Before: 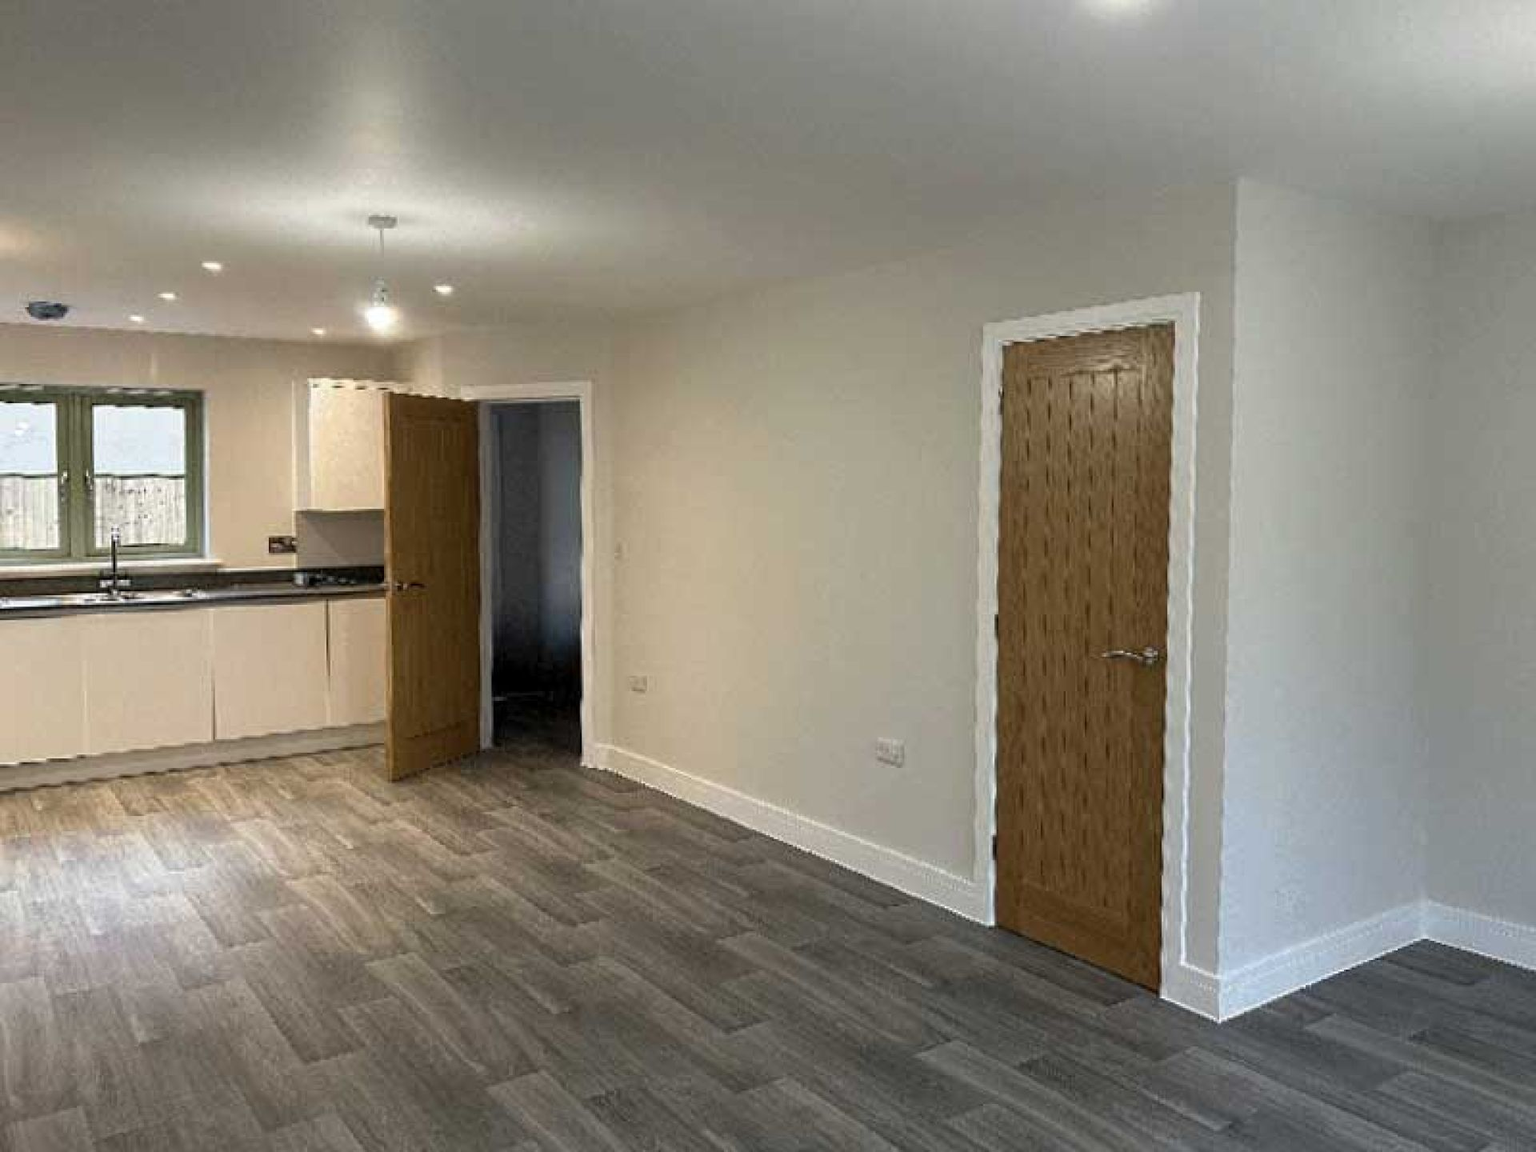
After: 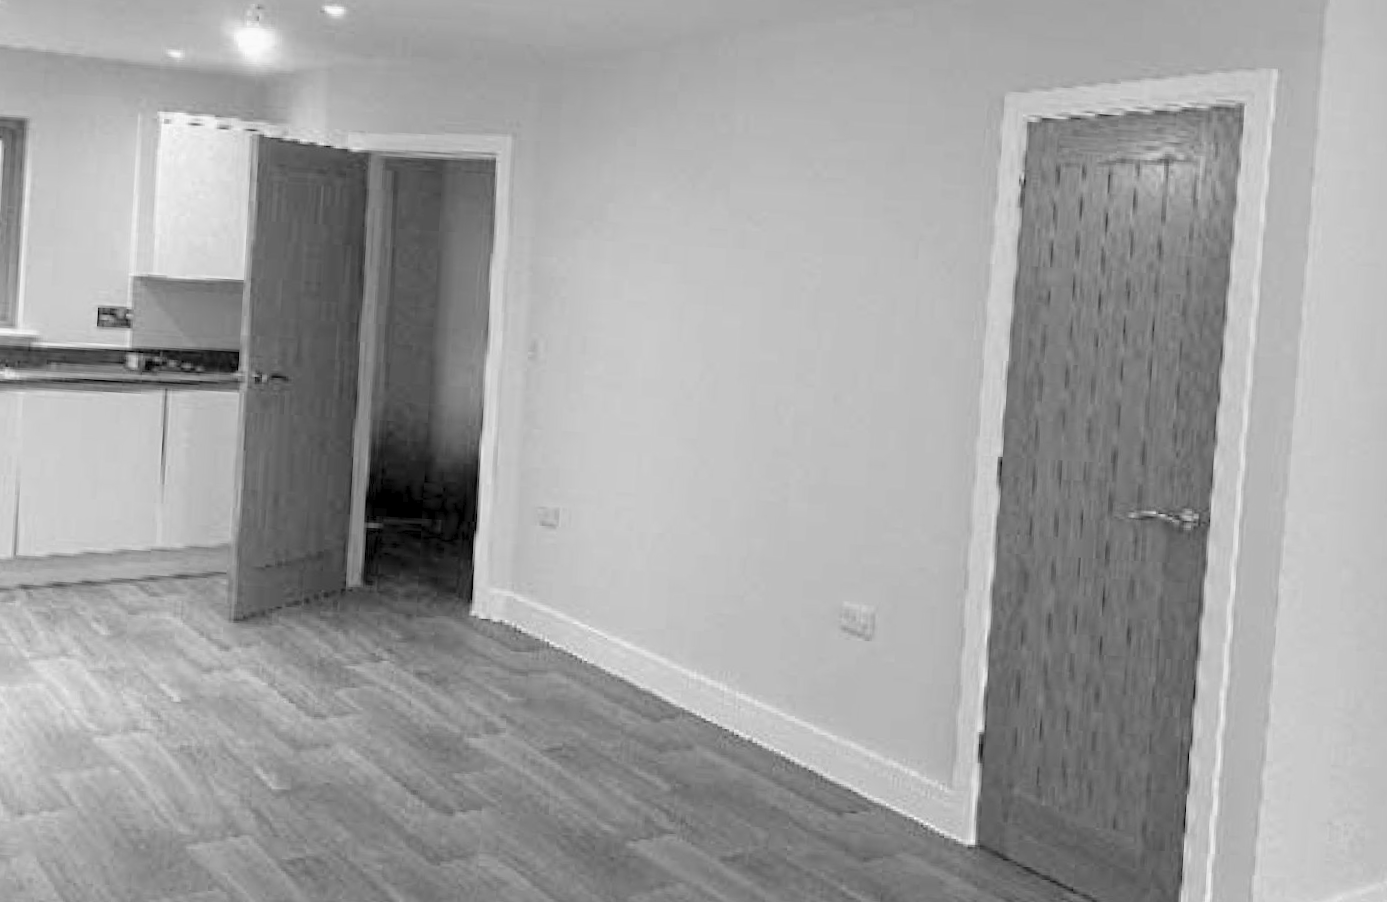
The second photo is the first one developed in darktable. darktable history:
crop and rotate: angle -3.37°, left 9.79%, top 20.73%, right 12.42%, bottom 11.82%
contrast brightness saturation: brightness 0.28
monochrome: a 32, b 64, size 2.3
